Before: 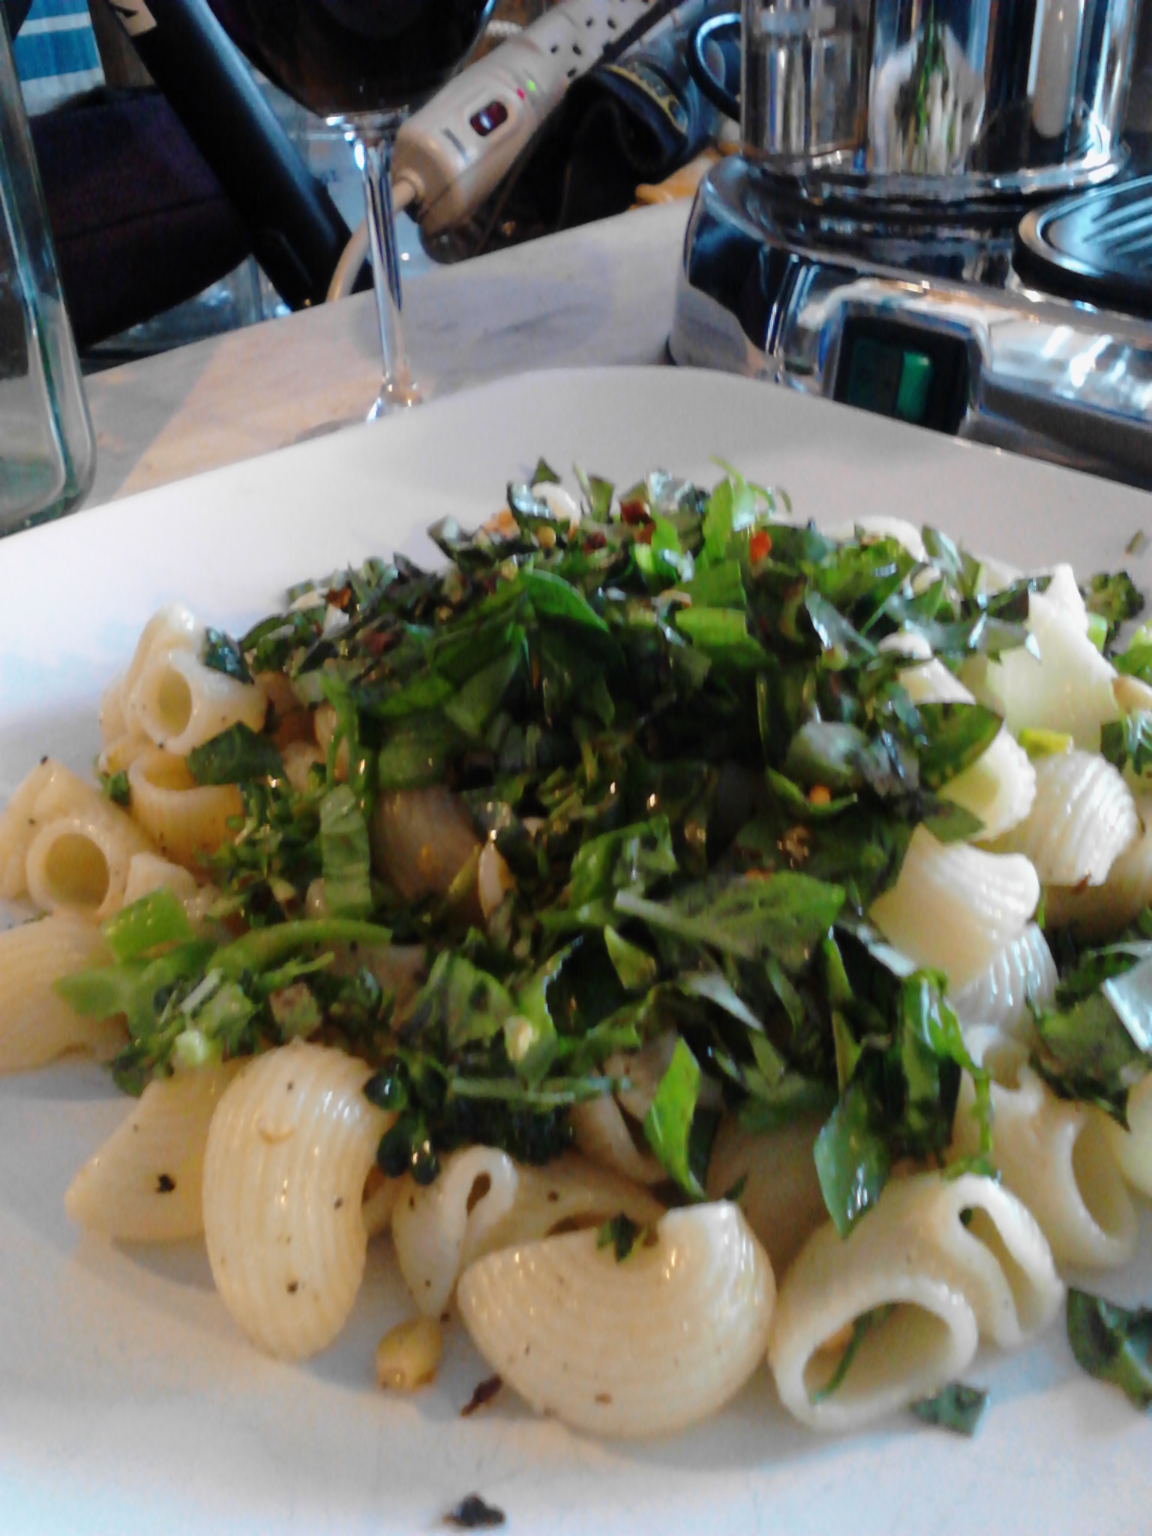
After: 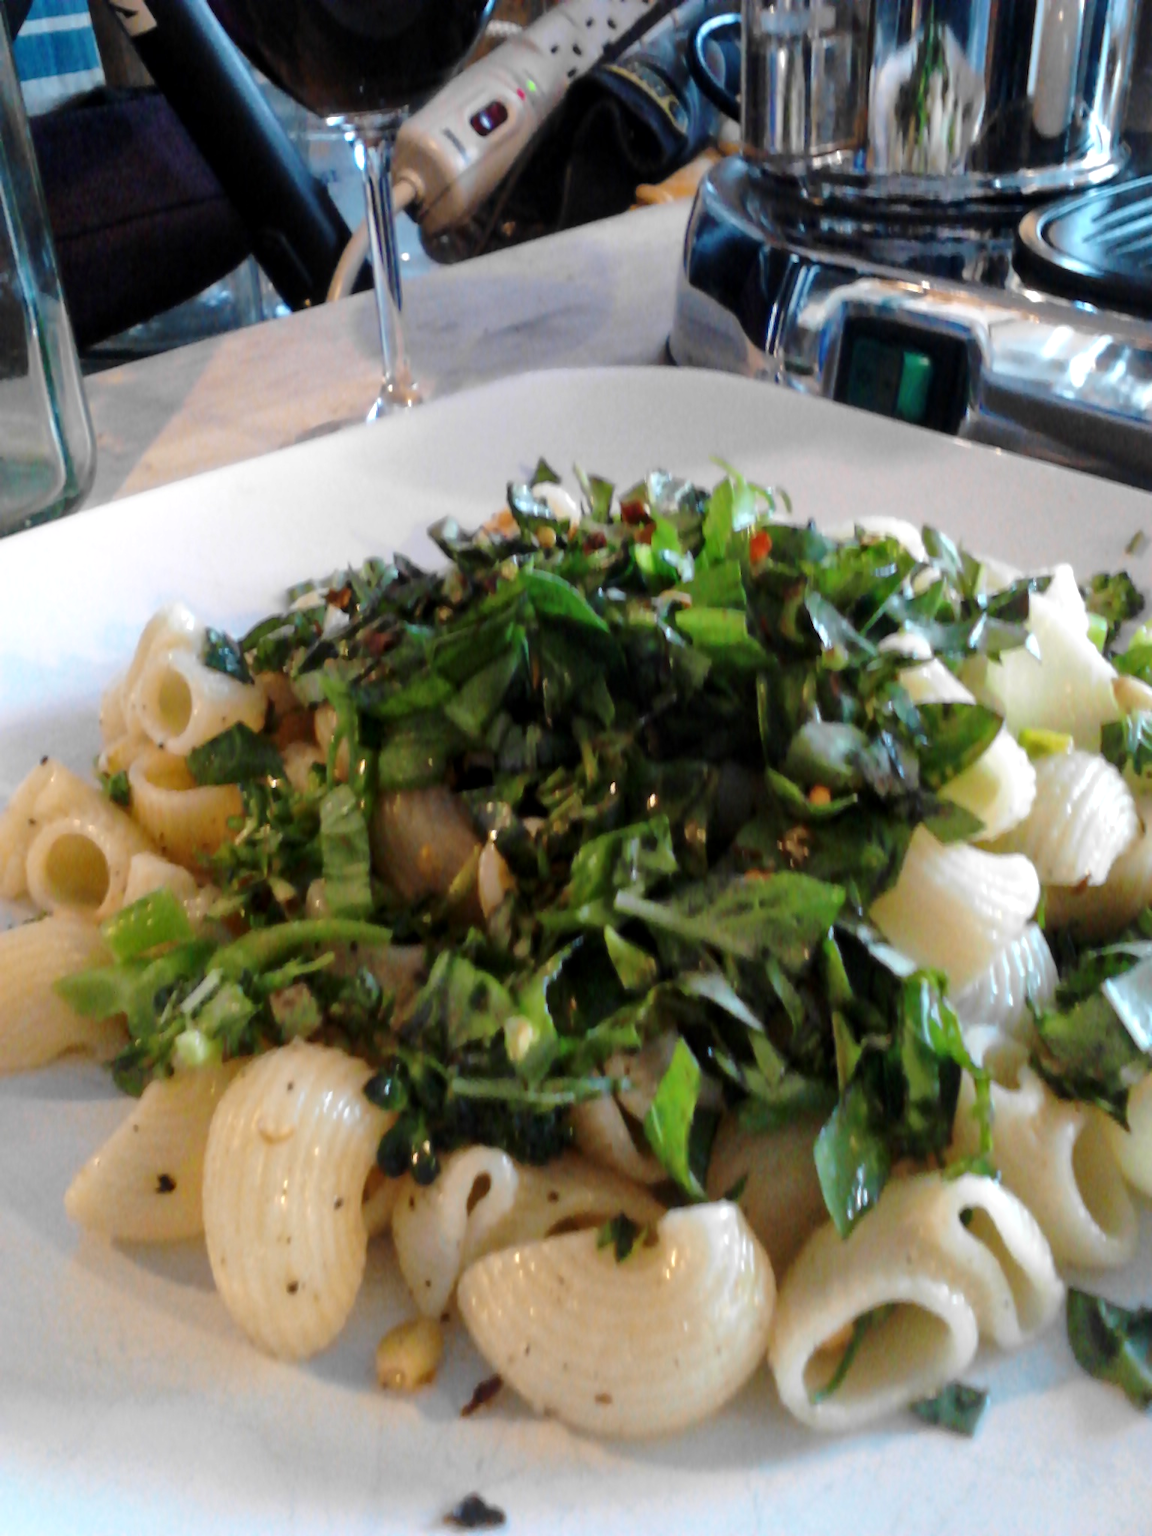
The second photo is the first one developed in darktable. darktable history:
local contrast: mode bilateral grid, contrast 19, coarseness 50, detail 129%, midtone range 0.2
exposure: exposure 0.2 EV, compensate exposure bias true, compensate highlight preservation false
